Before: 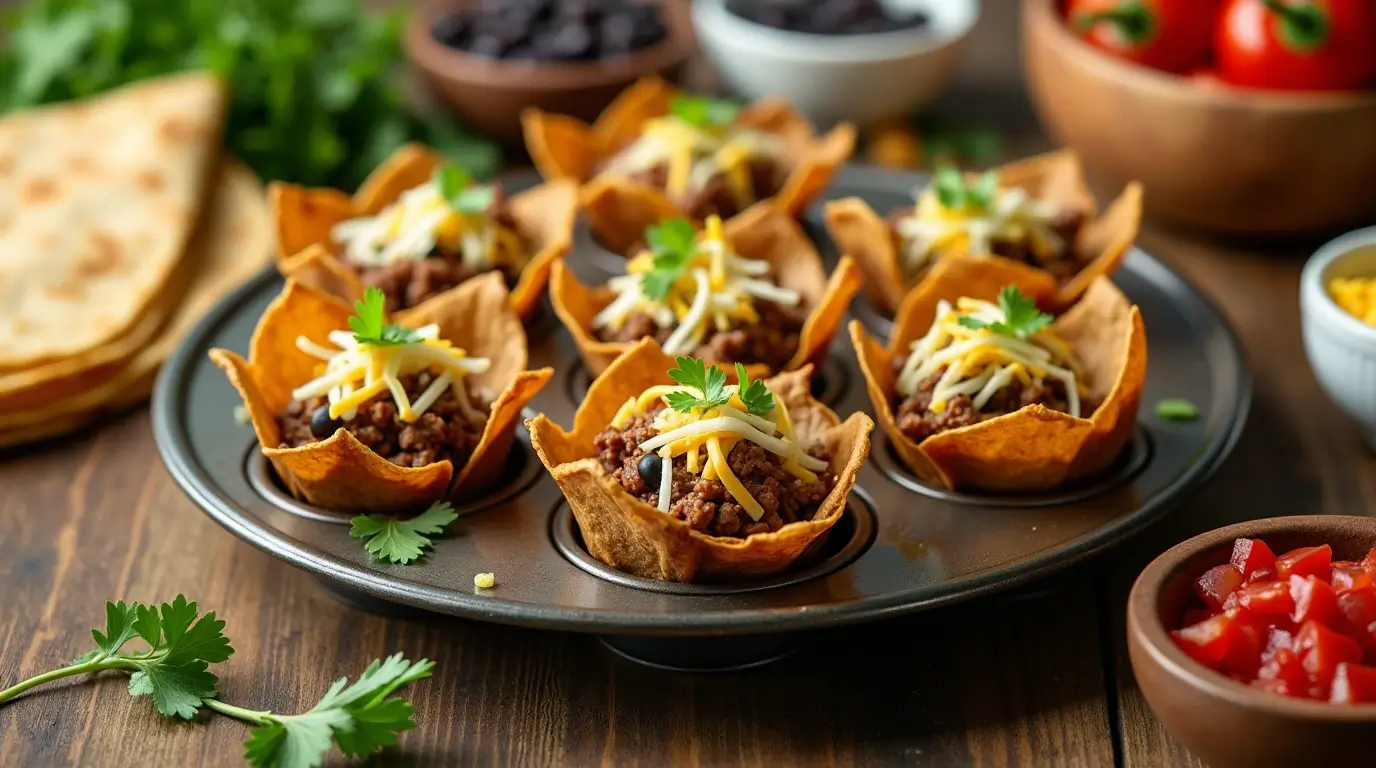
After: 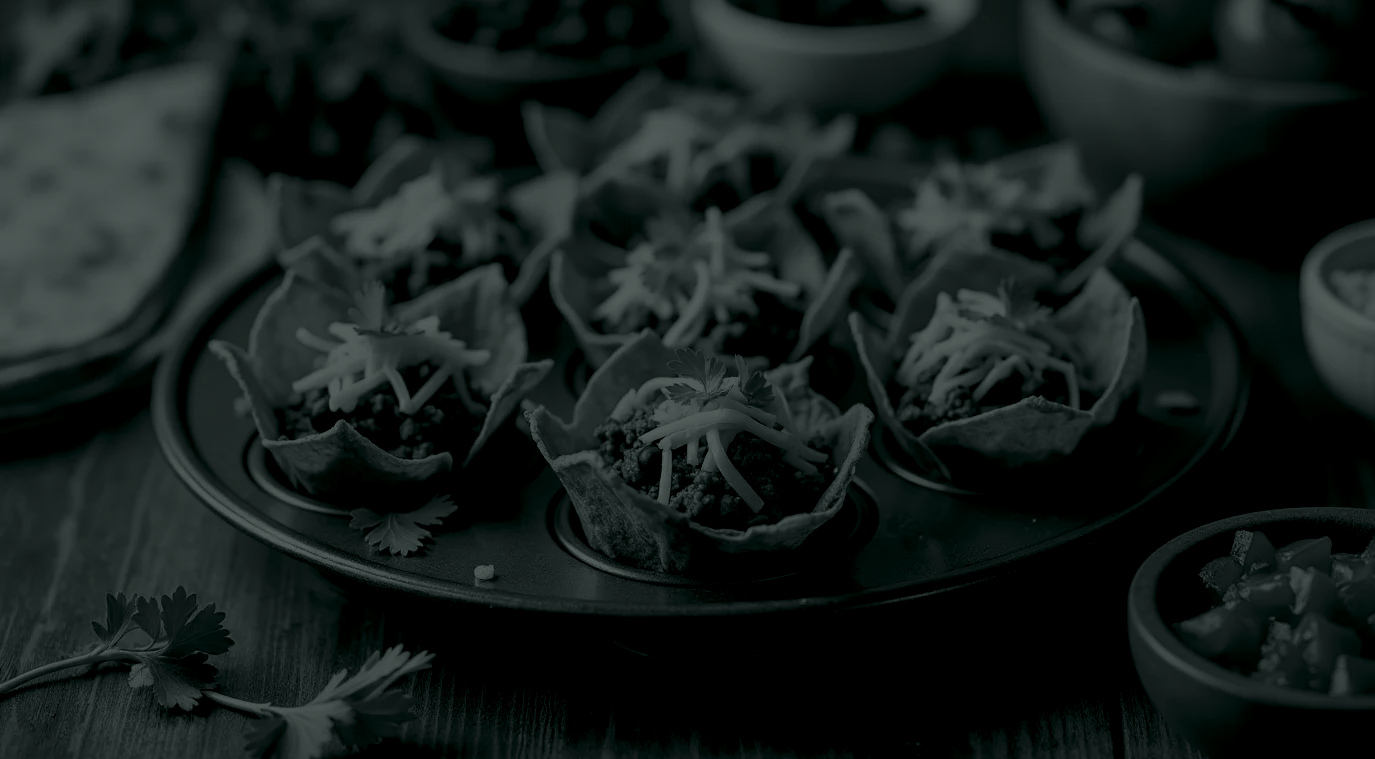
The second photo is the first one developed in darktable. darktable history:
crop: top 1.049%, right 0.001%
colorize: hue 90°, saturation 19%, lightness 1.59%, version 1
